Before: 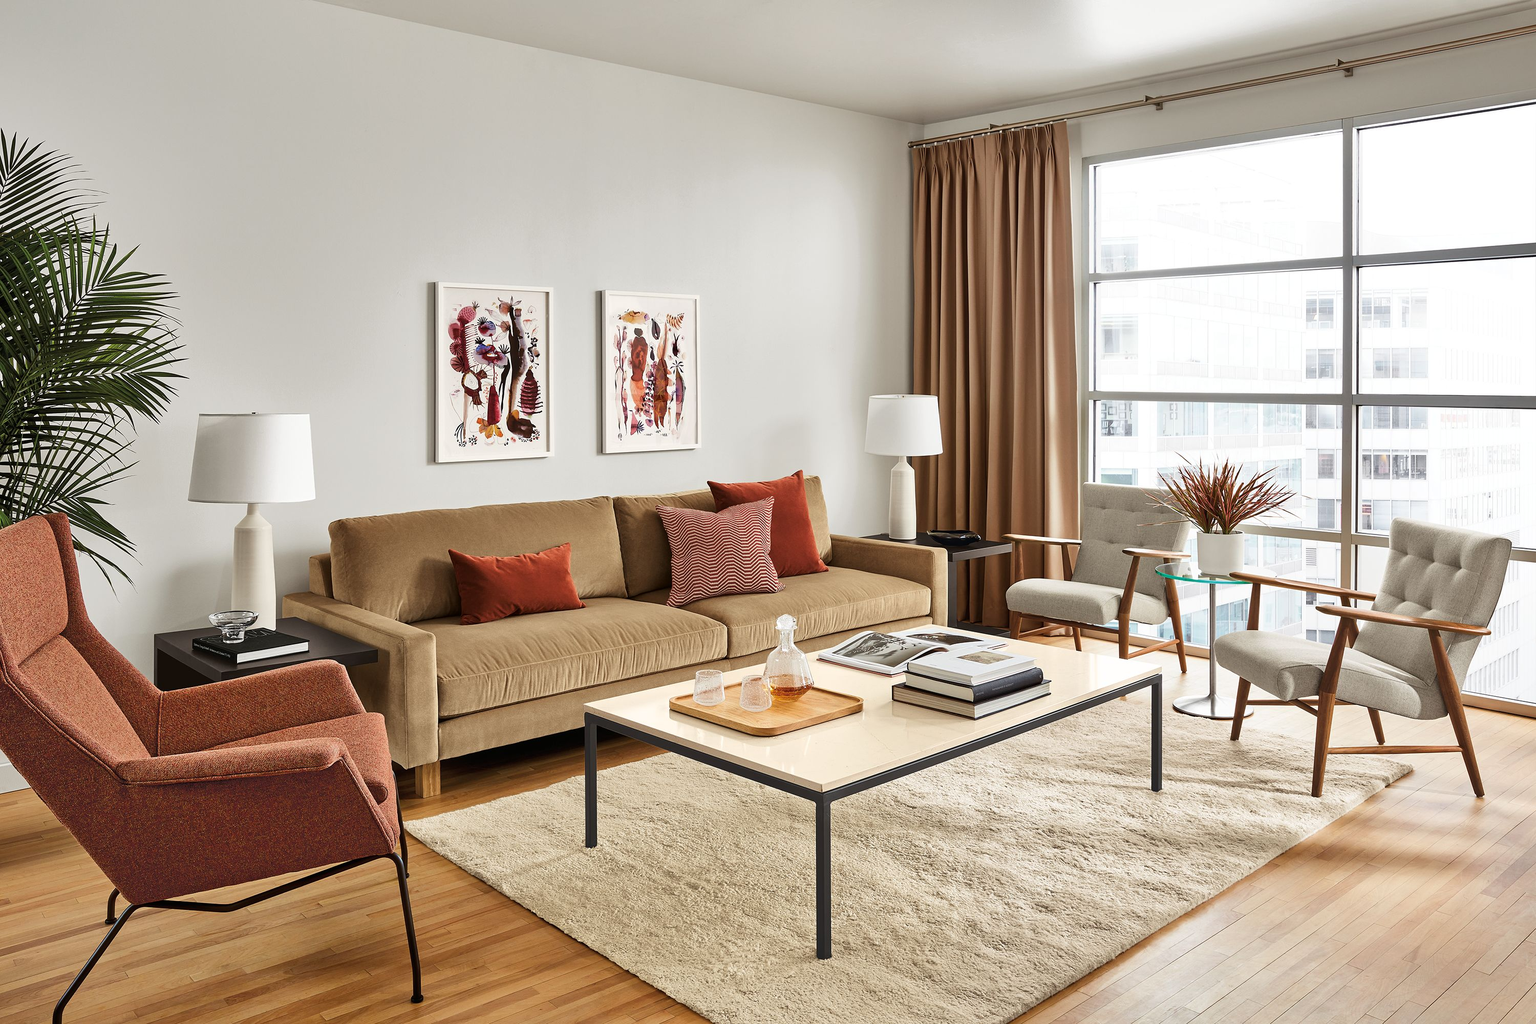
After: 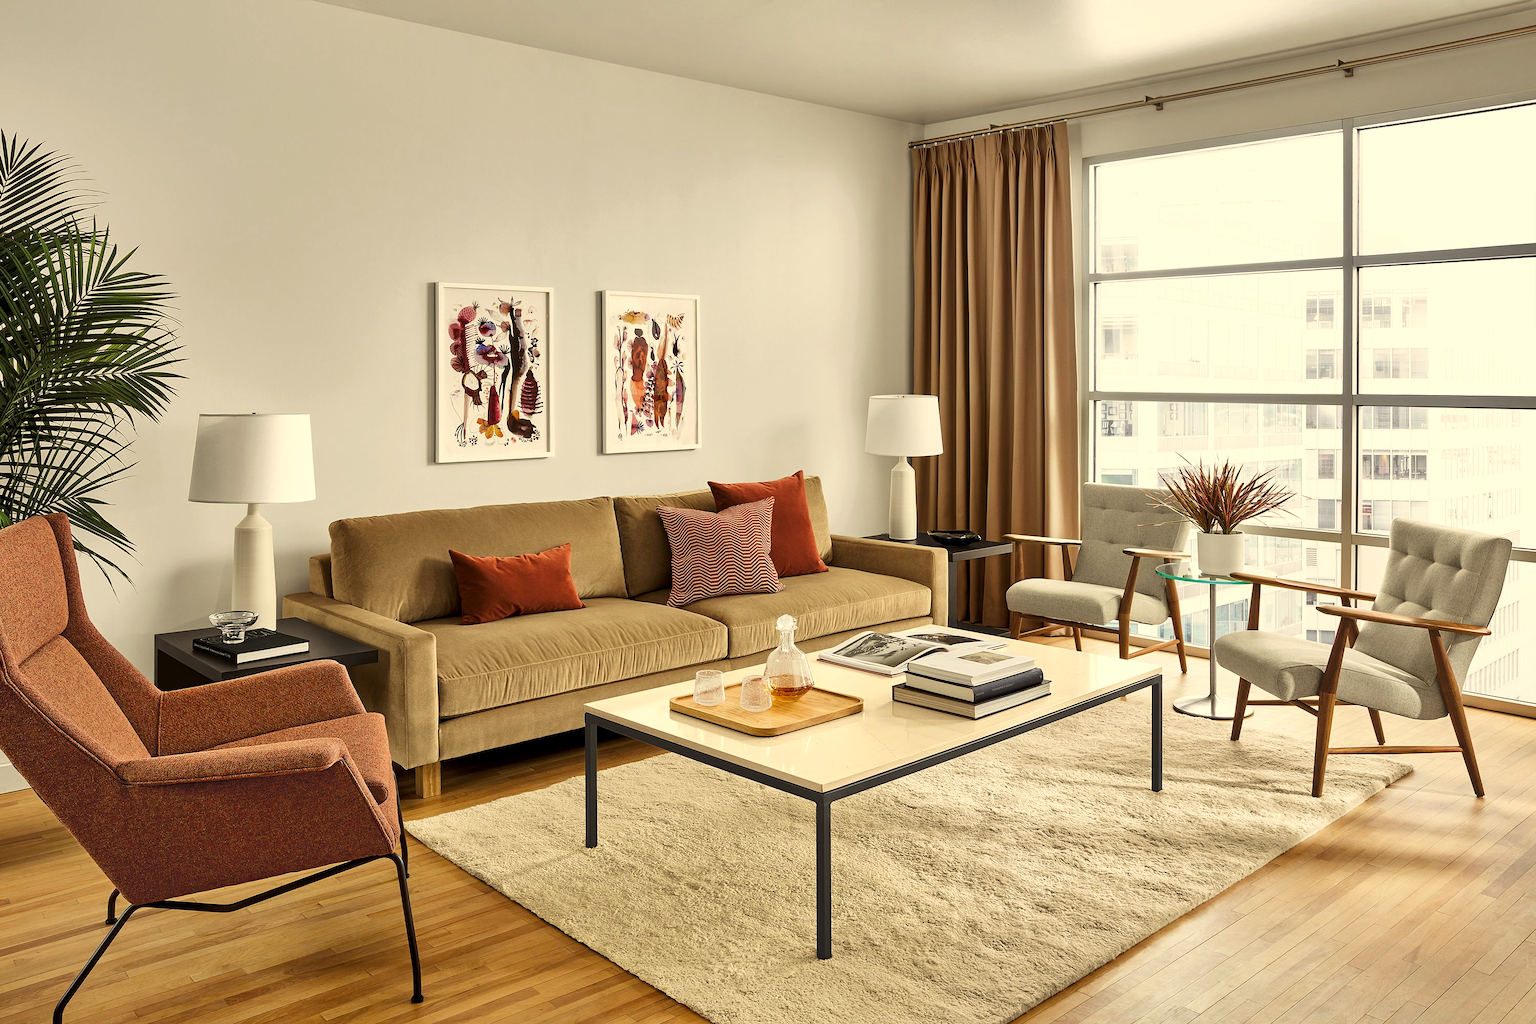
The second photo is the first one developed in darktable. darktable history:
color correction: highlights a* 1.48, highlights b* 17.4
local contrast: highlights 102%, shadows 102%, detail 119%, midtone range 0.2
